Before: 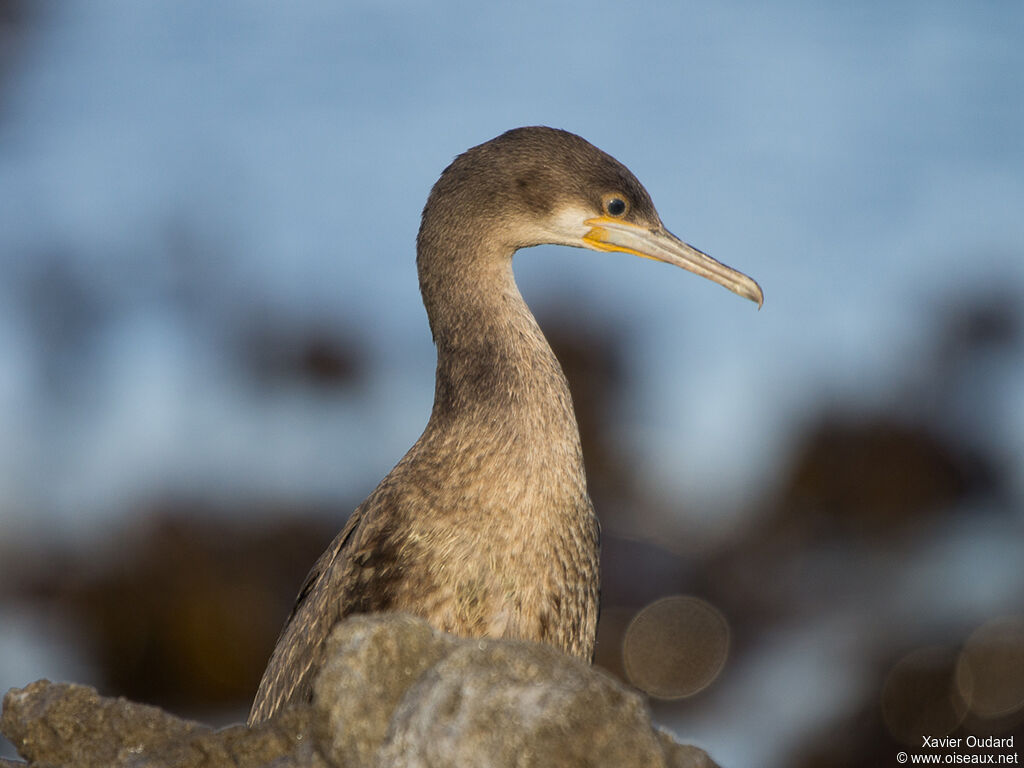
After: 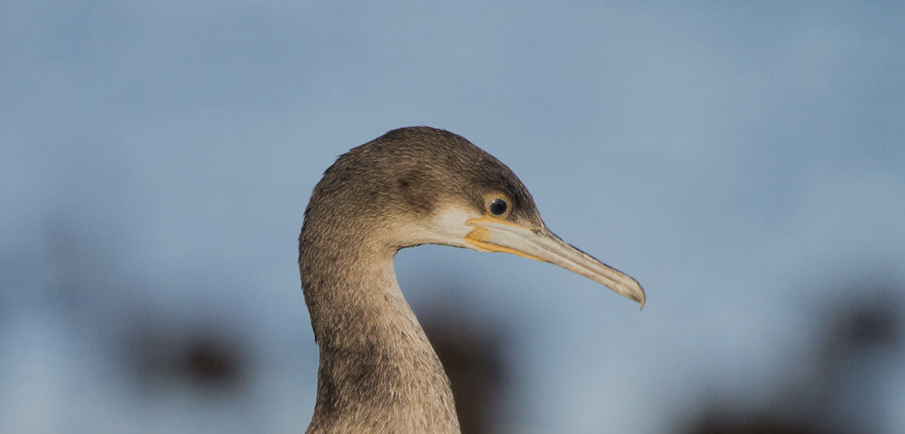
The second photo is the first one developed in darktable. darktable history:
filmic rgb: black relative exposure -7.83 EV, white relative exposure 4.32 EV, hardness 3.88, color science v5 (2021), contrast in shadows safe, contrast in highlights safe
crop and rotate: left 11.606%, bottom 43.476%
contrast brightness saturation: saturation -0.061
